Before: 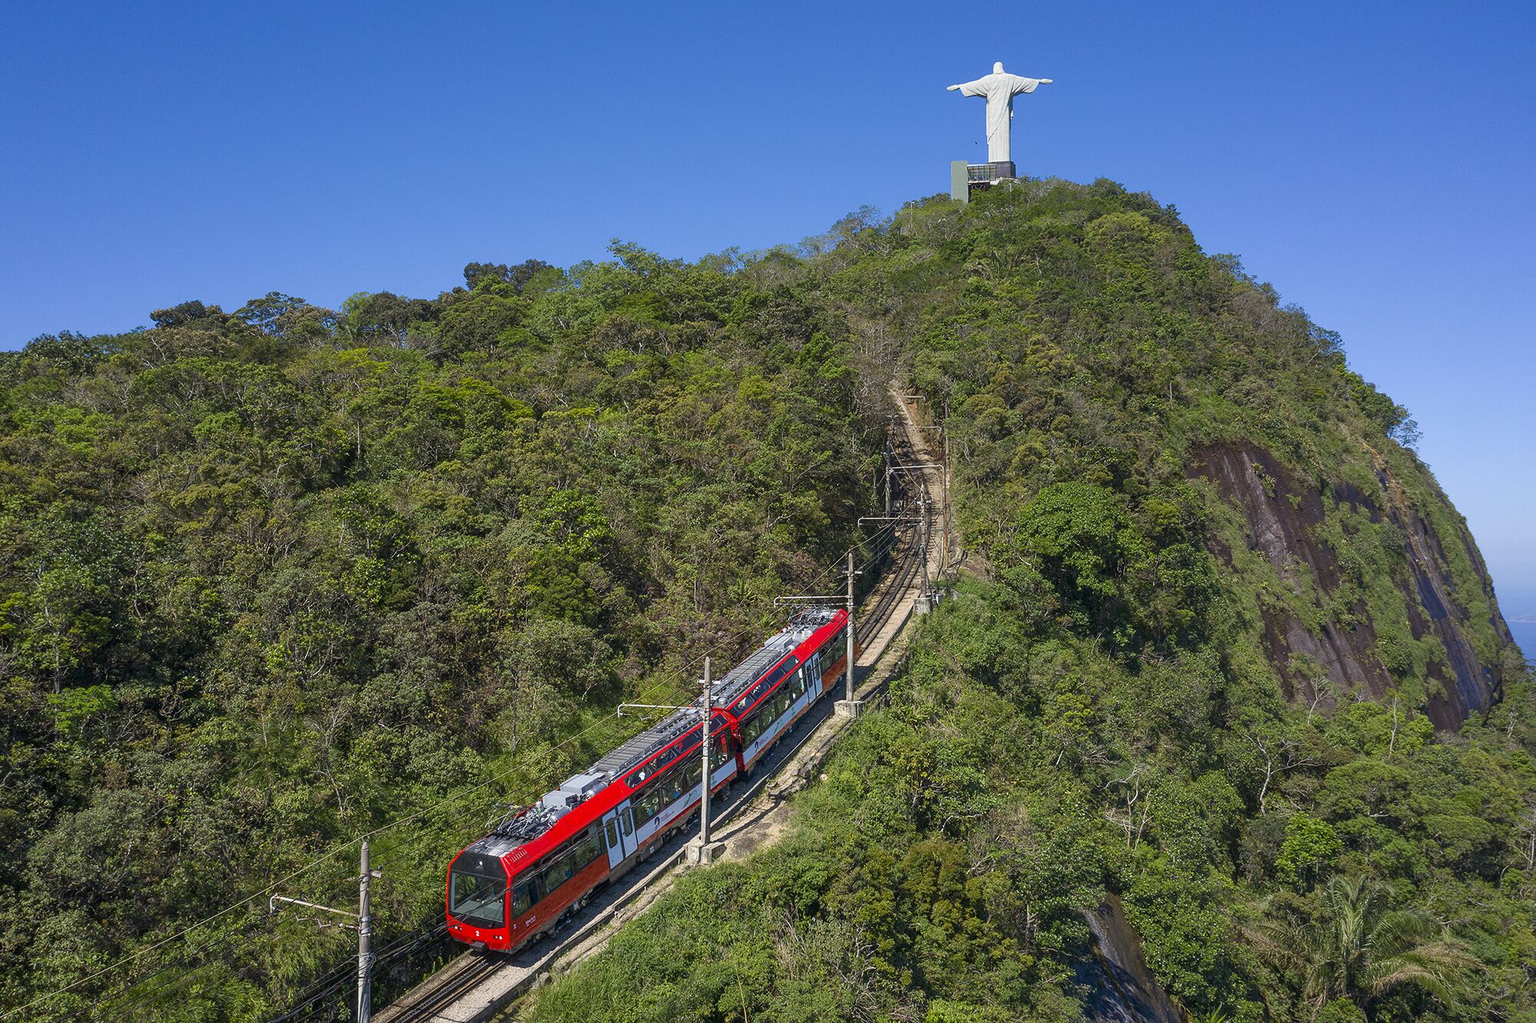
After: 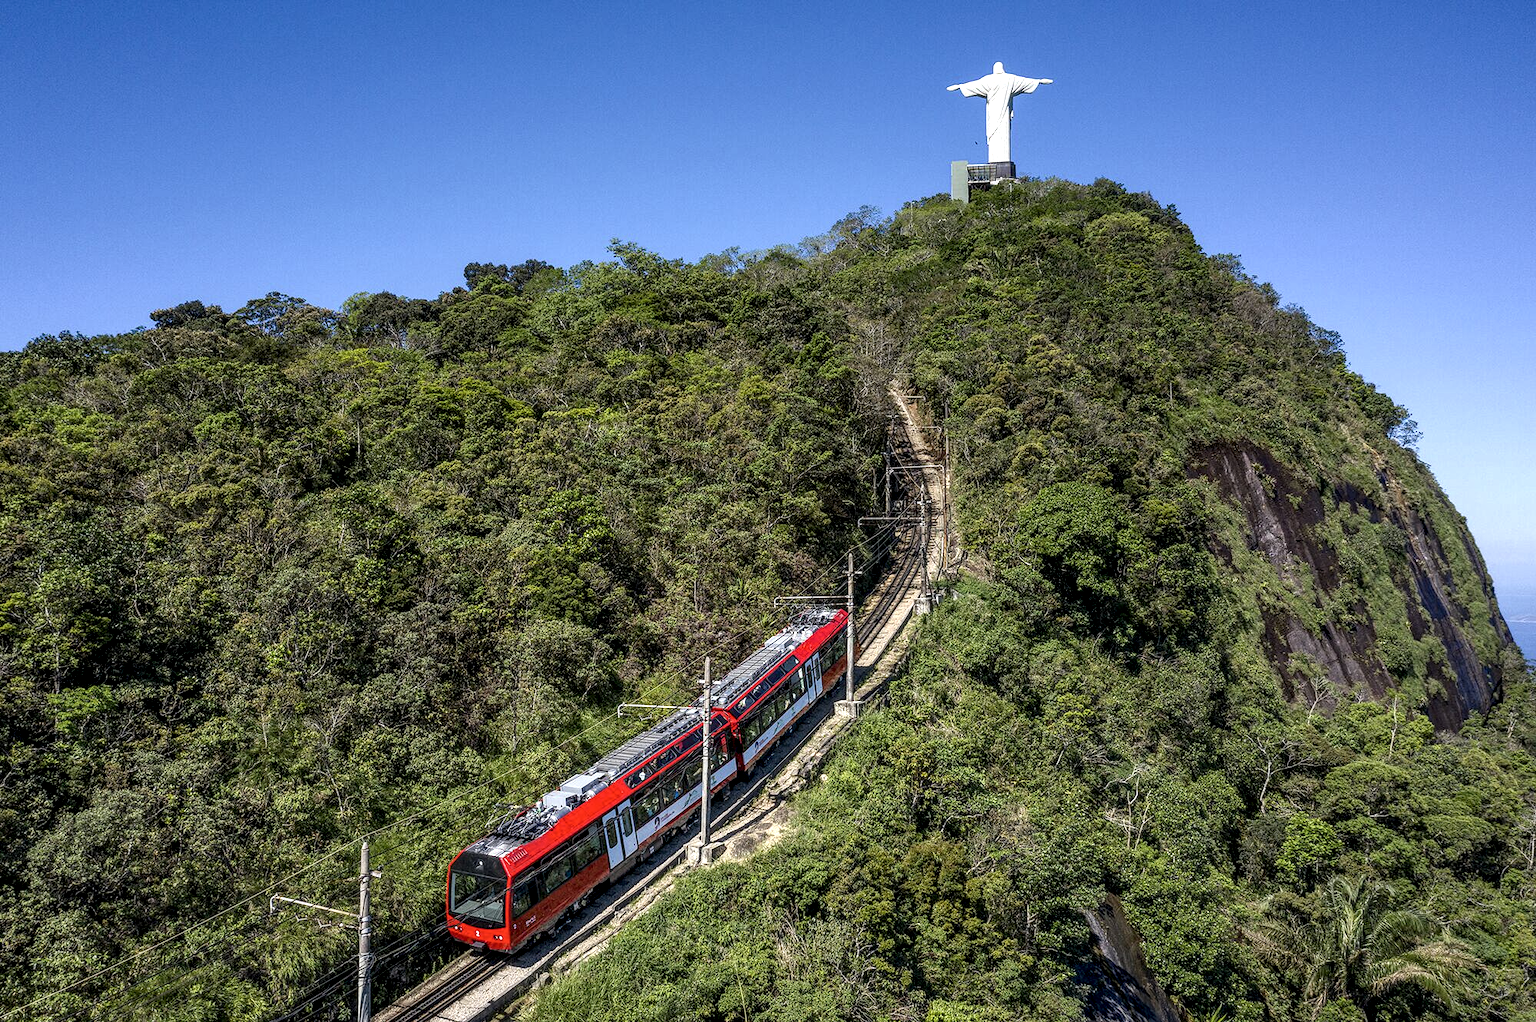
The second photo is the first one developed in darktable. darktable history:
local contrast: highlights 18%, detail 187%
